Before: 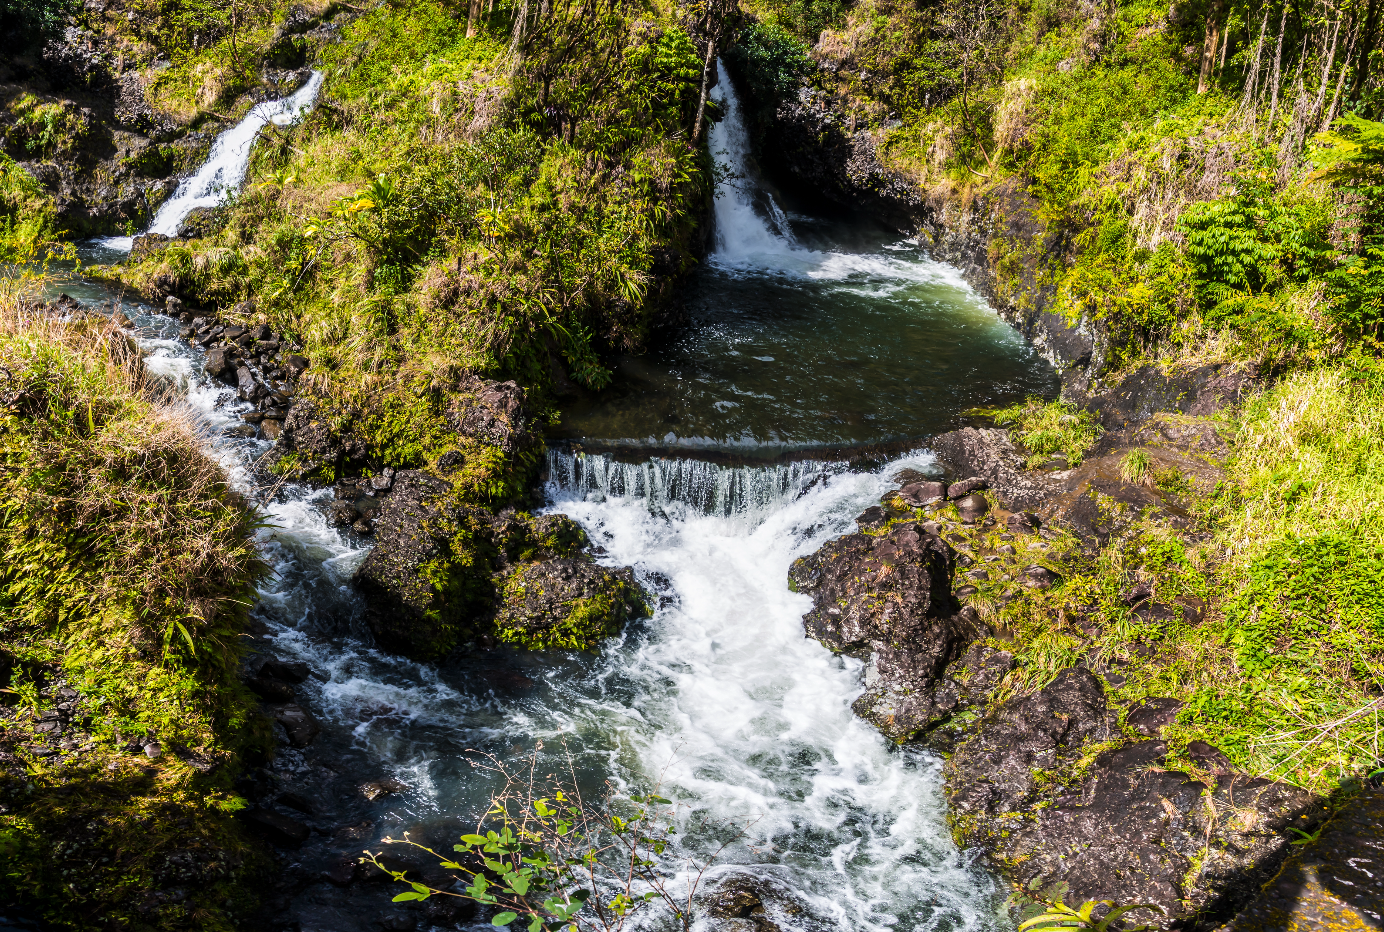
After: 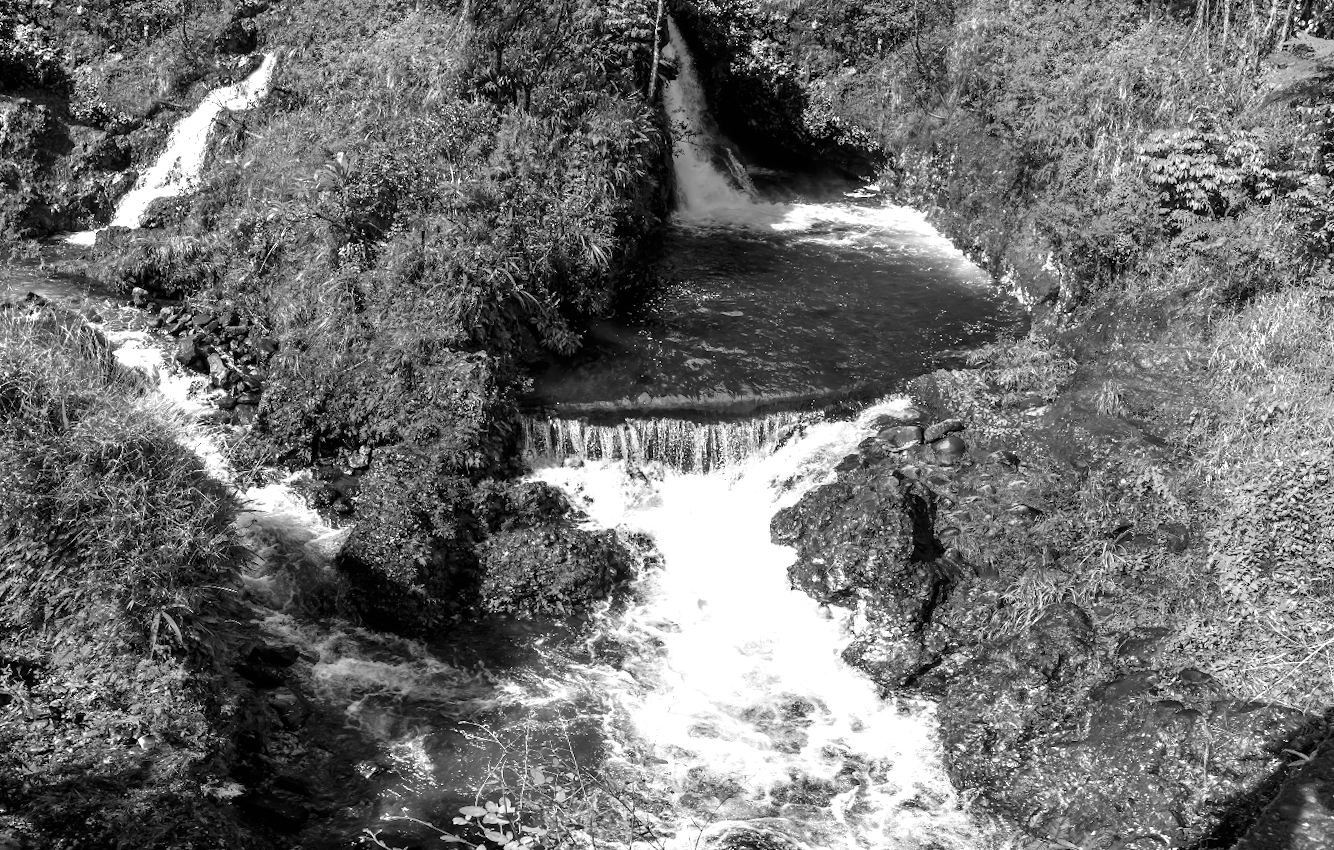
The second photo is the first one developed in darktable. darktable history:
white balance: emerald 1
rotate and perspective: rotation -3.52°, crop left 0.036, crop right 0.964, crop top 0.081, crop bottom 0.919
exposure: black level correction 0, exposure 0.7 EV, compensate exposure bias true, compensate highlight preservation false
color zones: curves: ch0 [(0.002, 0.429) (0.121, 0.212) (0.198, 0.113) (0.276, 0.344) (0.331, 0.541) (0.41, 0.56) (0.482, 0.289) (0.619, 0.227) (0.721, 0.18) (0.821, 0.435) (0.928, 0.555) (1, 0.587)]; ch1 [(0, 0) (0.143, 0) (0.286, 0) (0.429, 0) (0.571, 0) (0.714, 0) (0.857, 0)]
